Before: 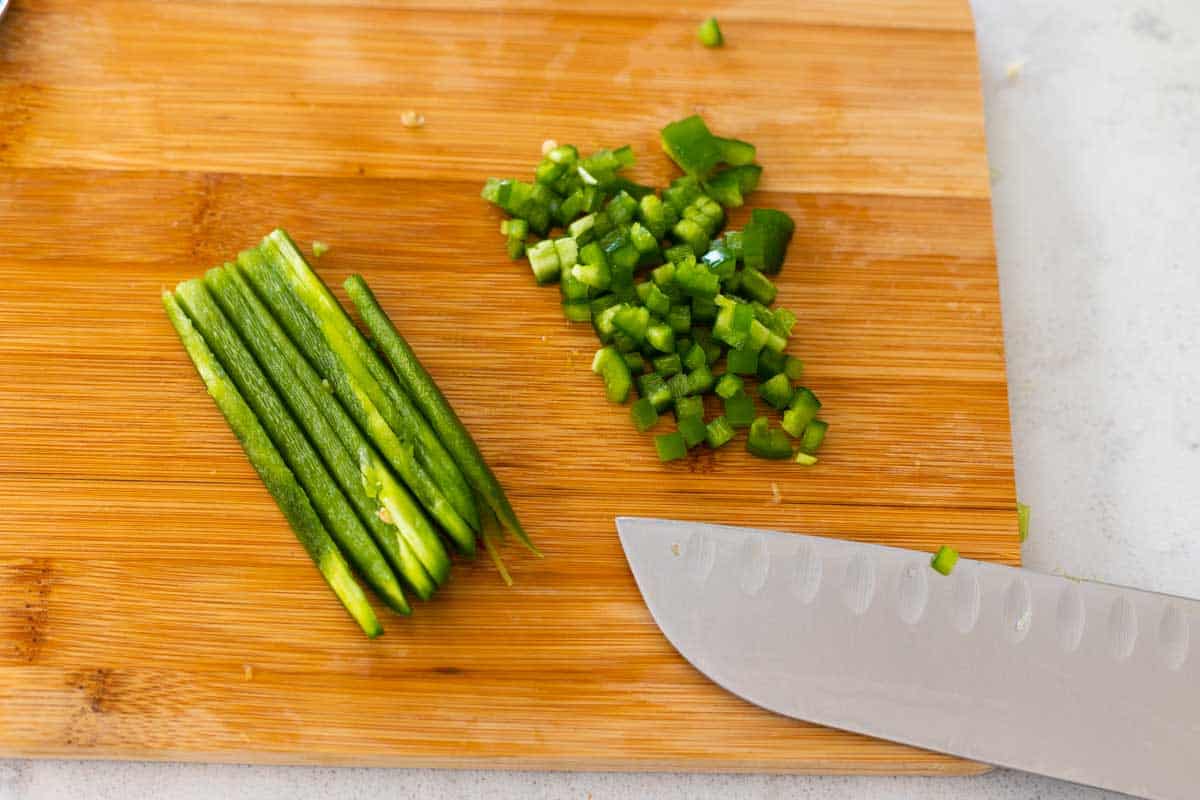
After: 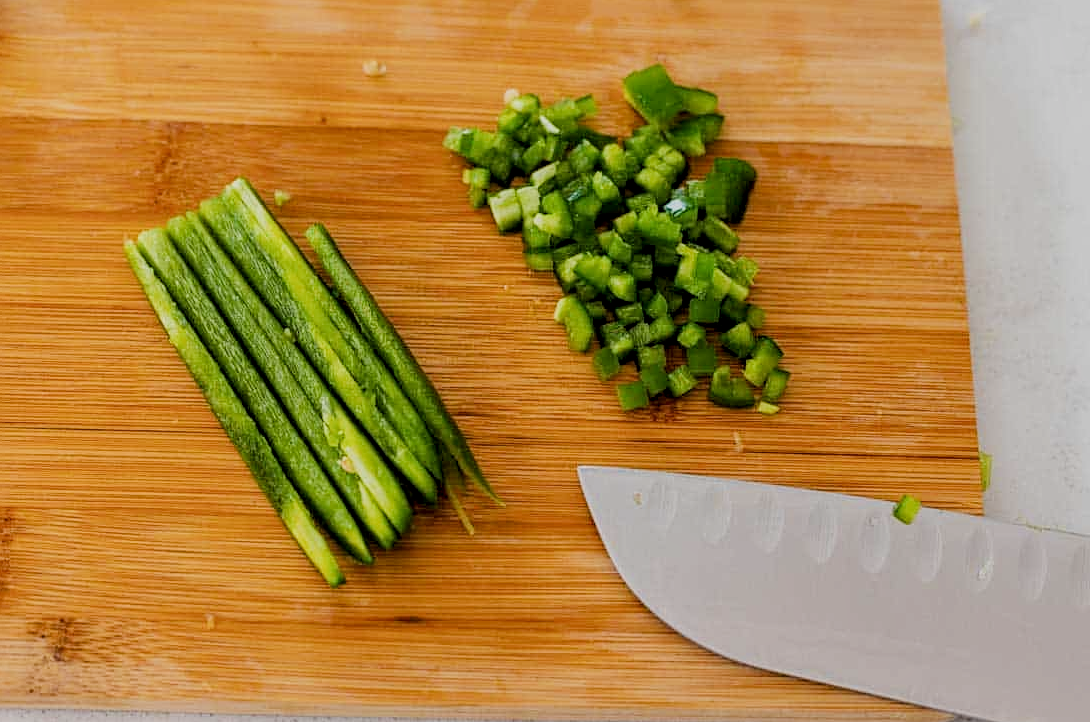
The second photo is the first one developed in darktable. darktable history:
filmic rgb: black relative exposure -8.53 EV, white relative exposure 5.57 EV, threshold 2.95 EV, hardness 3.36, contrast 1.023, enable highlight reconstruction true
crop: left 3.169%, top 6.491%, right 5.975%, bottom 3.182%
local contrast: on, module defaults
sharpen: on, module defaults
exposure: exposure -0.04 EV, compensate highlight preservation false
